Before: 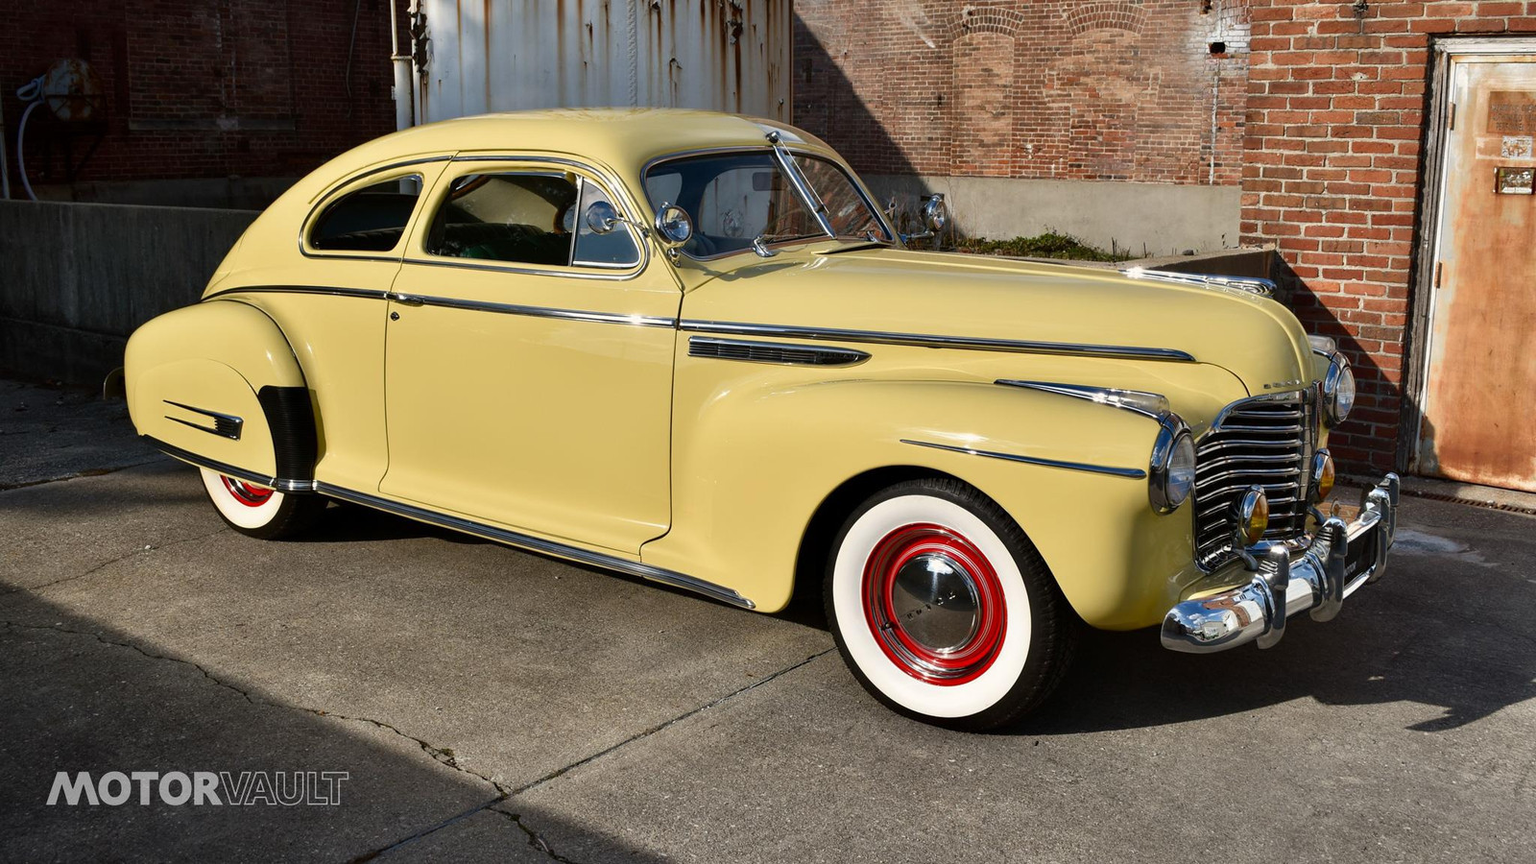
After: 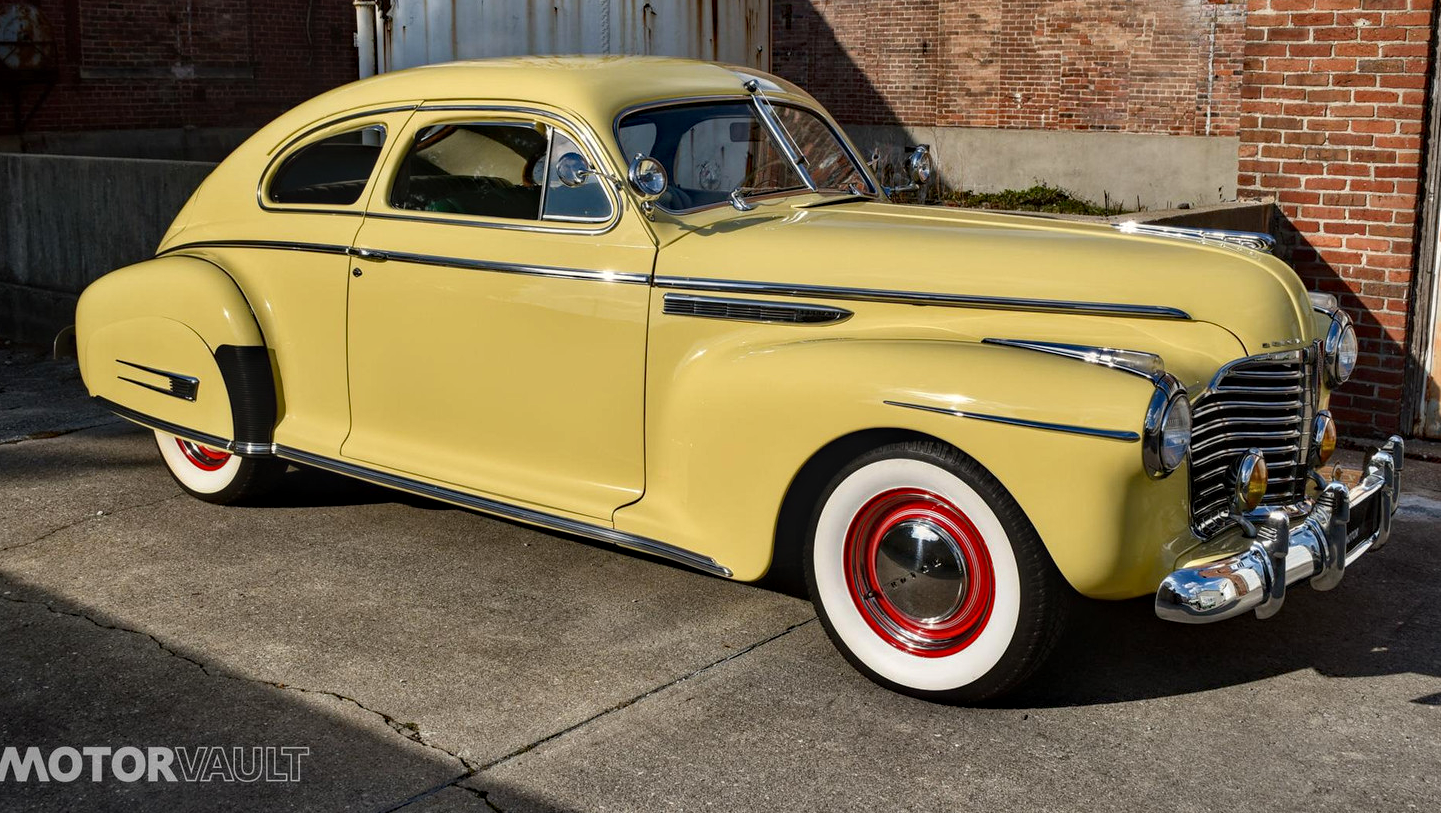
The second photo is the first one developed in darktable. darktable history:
crop: left 3.435%, top 6.366%, right 6.498%, bottom 3.215%
haze removal: compatibility mode true, adaptive false
local contrast: on, module defaults
